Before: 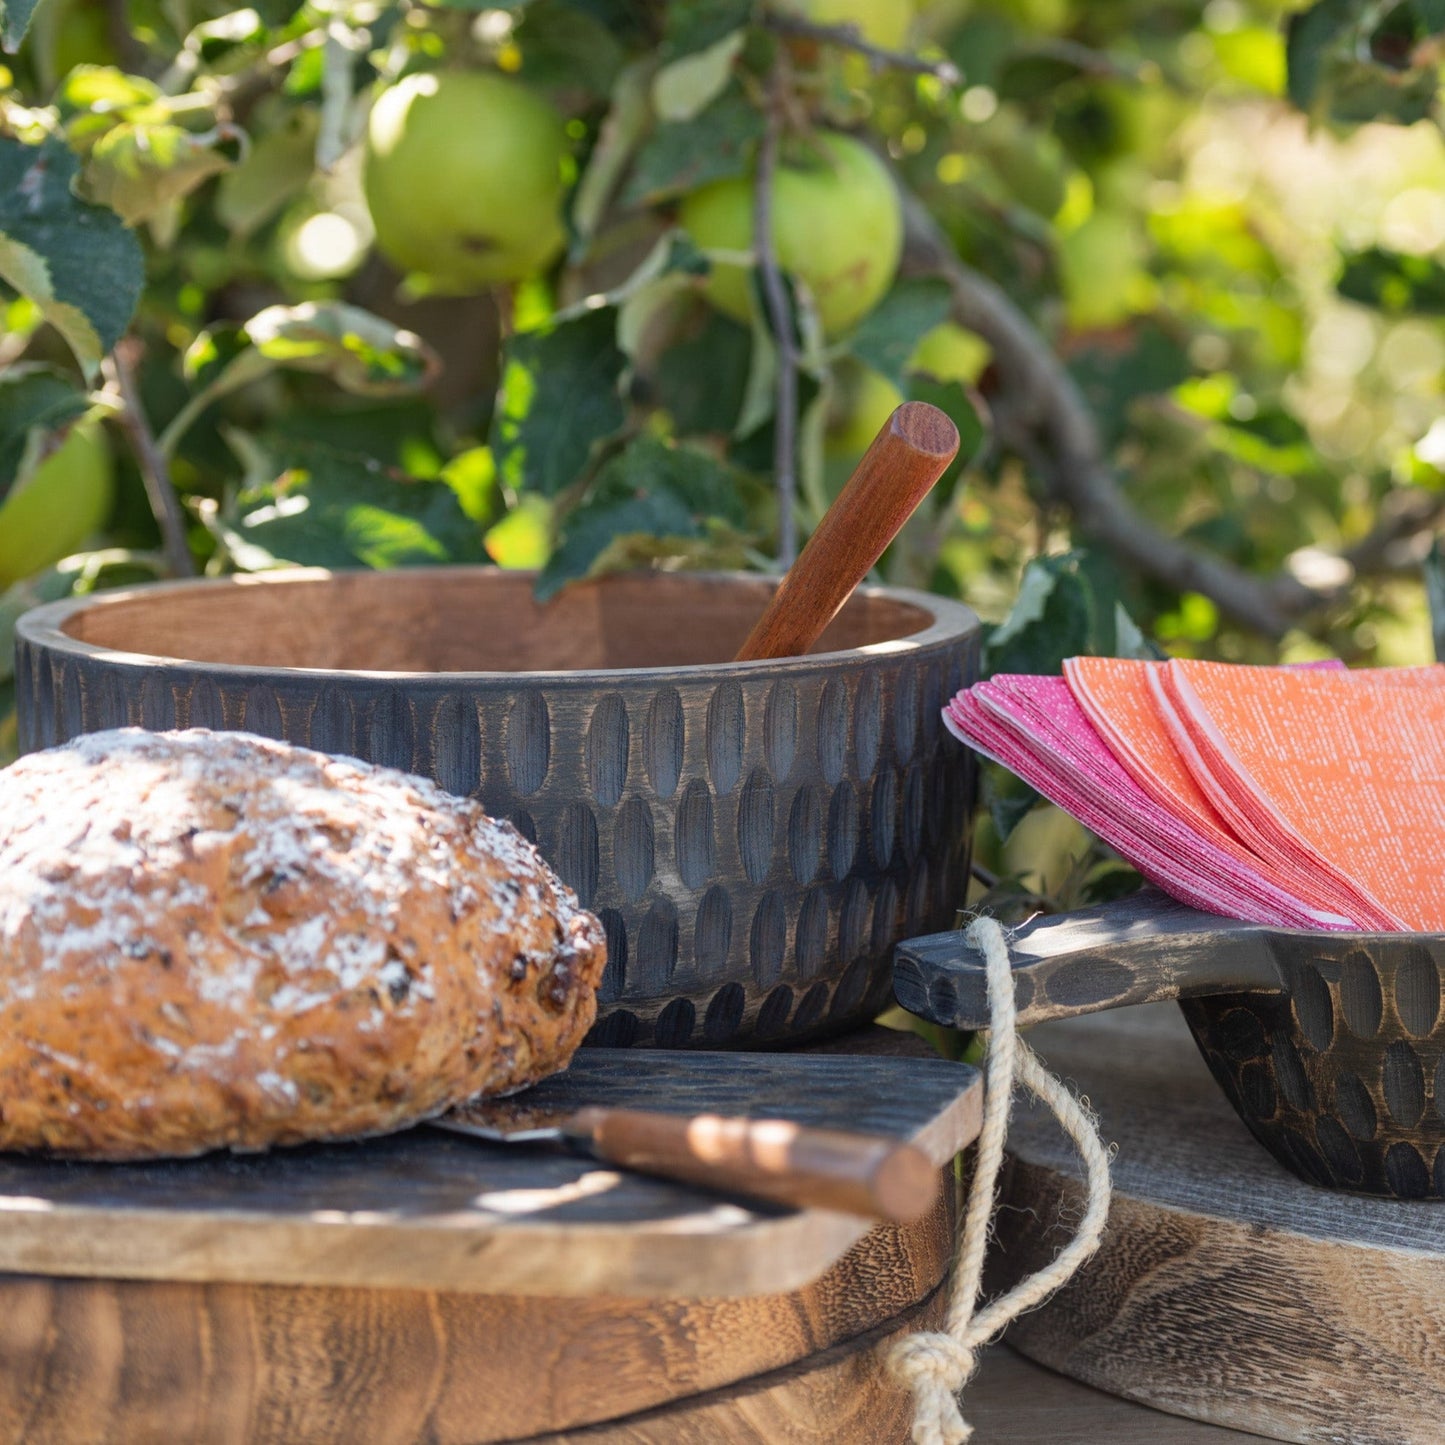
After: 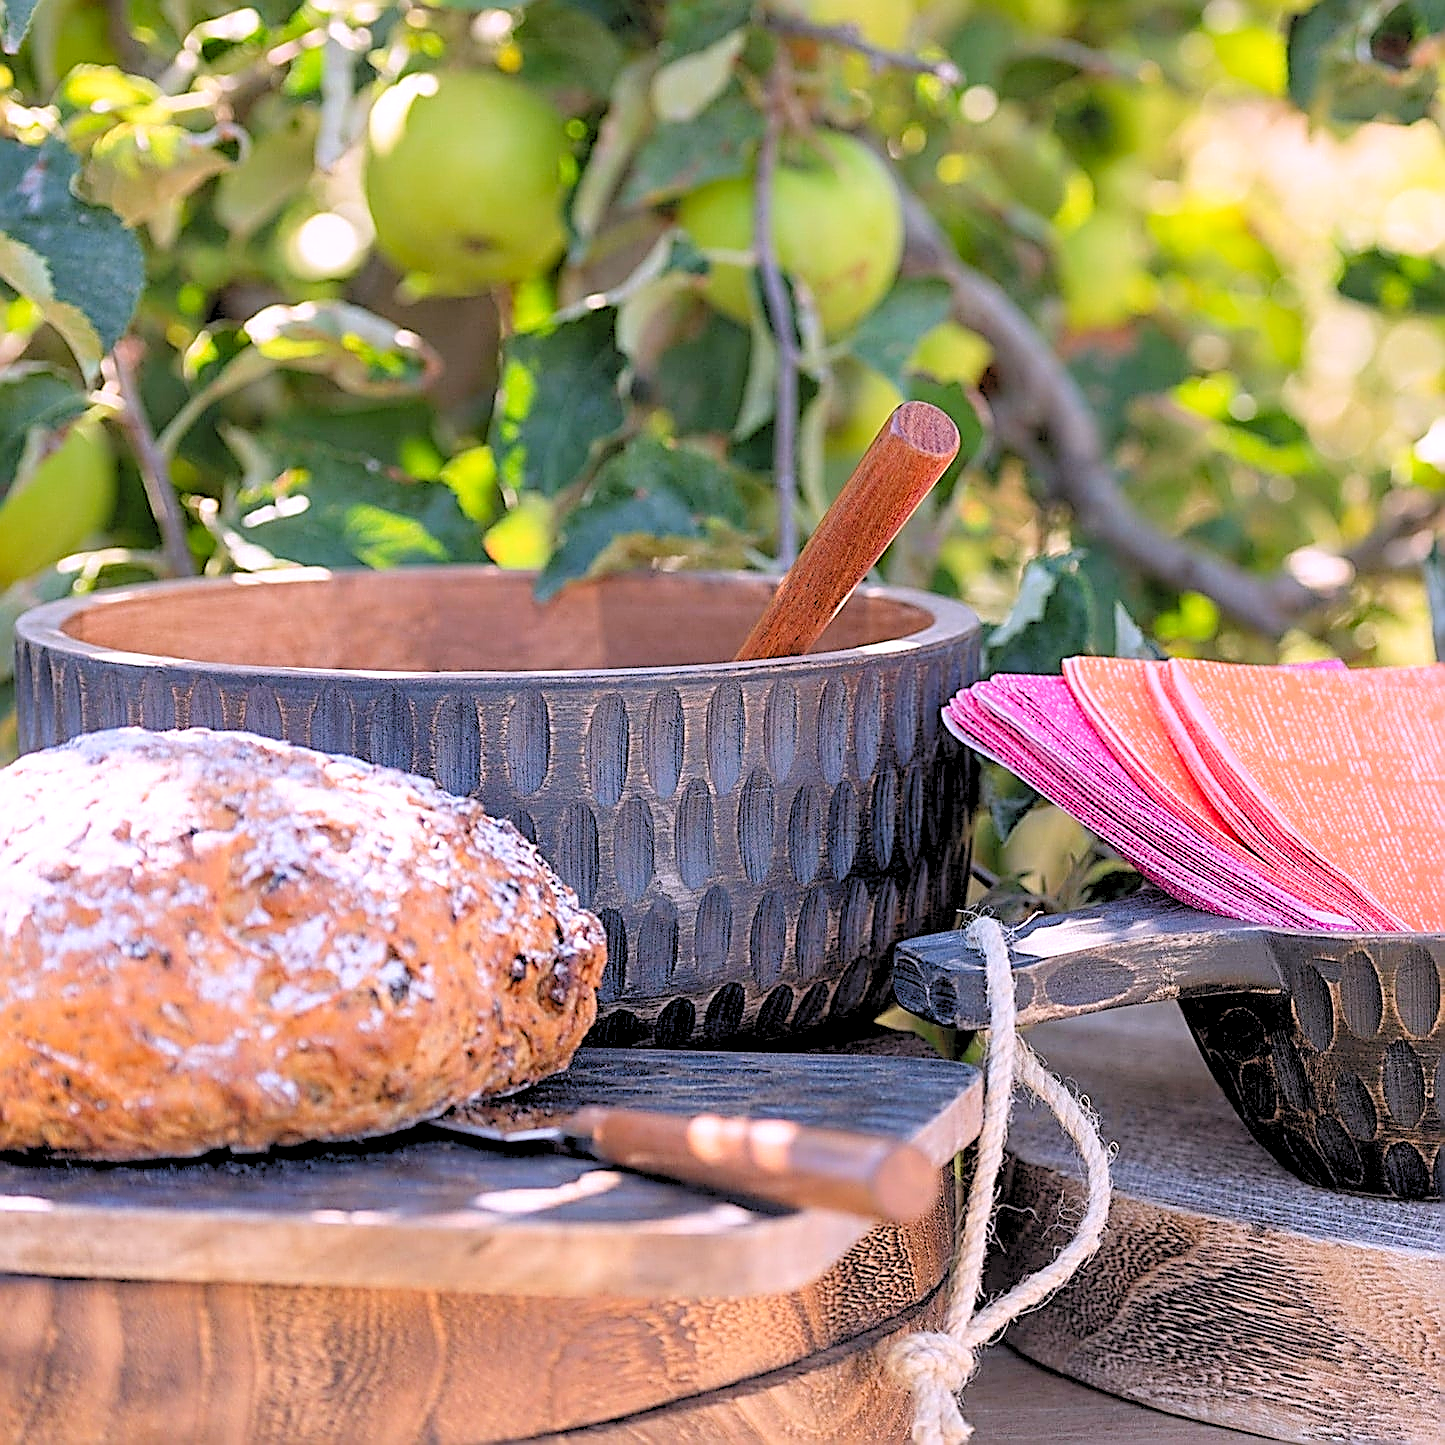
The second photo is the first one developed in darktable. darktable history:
white balance: red 1.066, blue 1.119
levels: levels [0.093, 0.434, 0.988]
sharpen: amount 2
